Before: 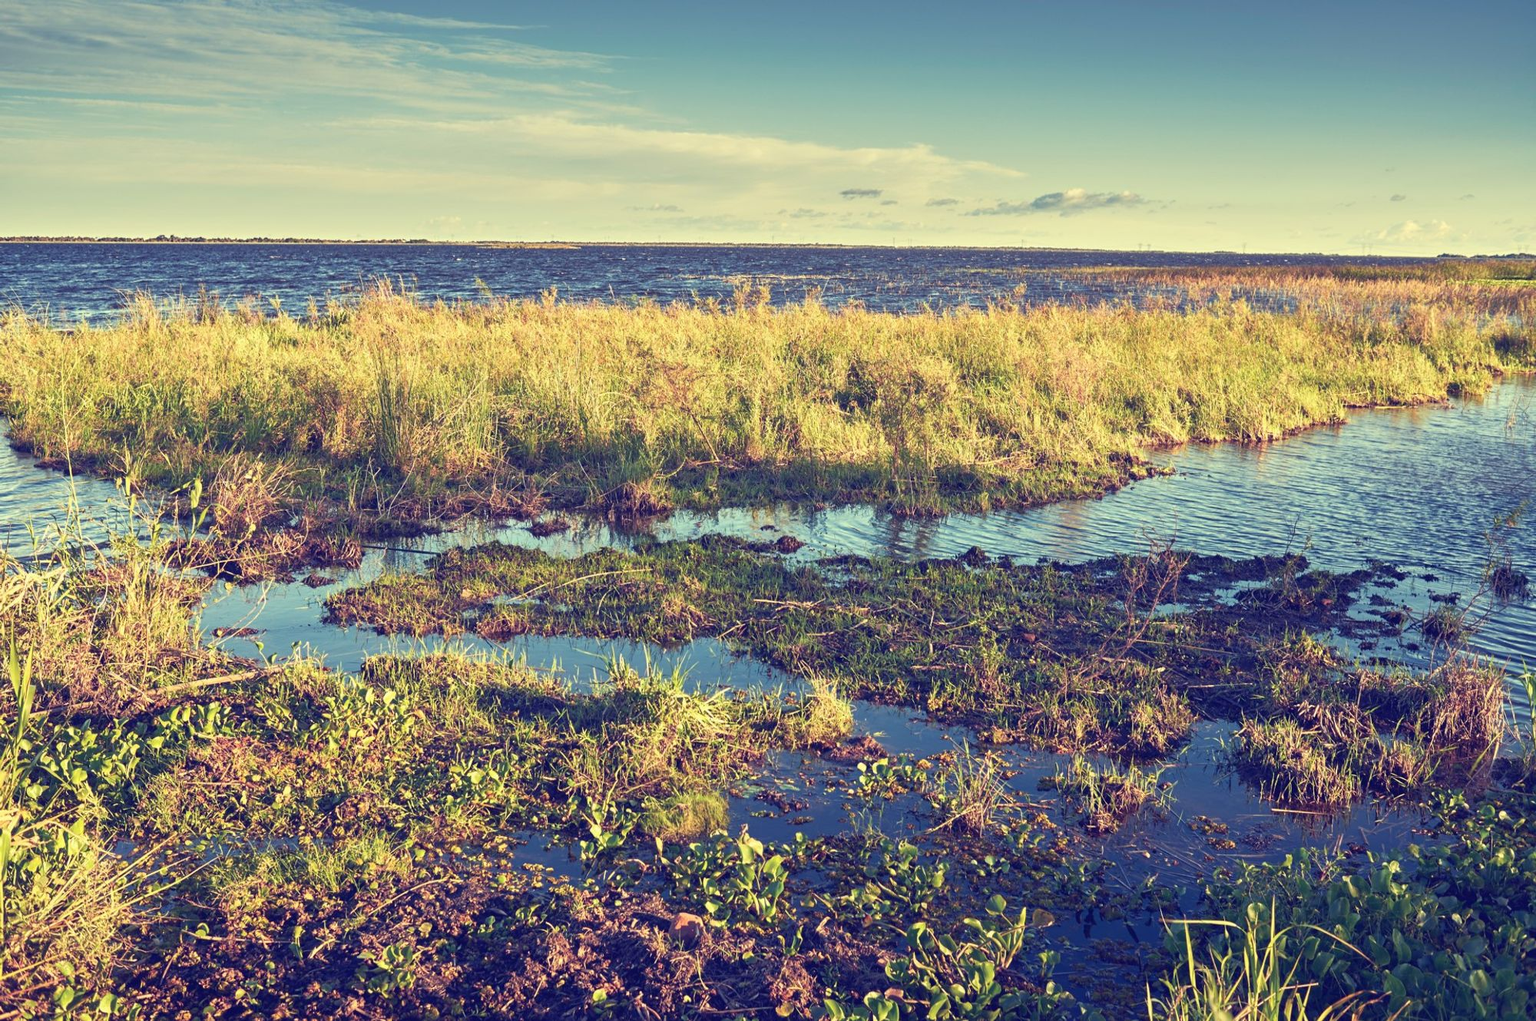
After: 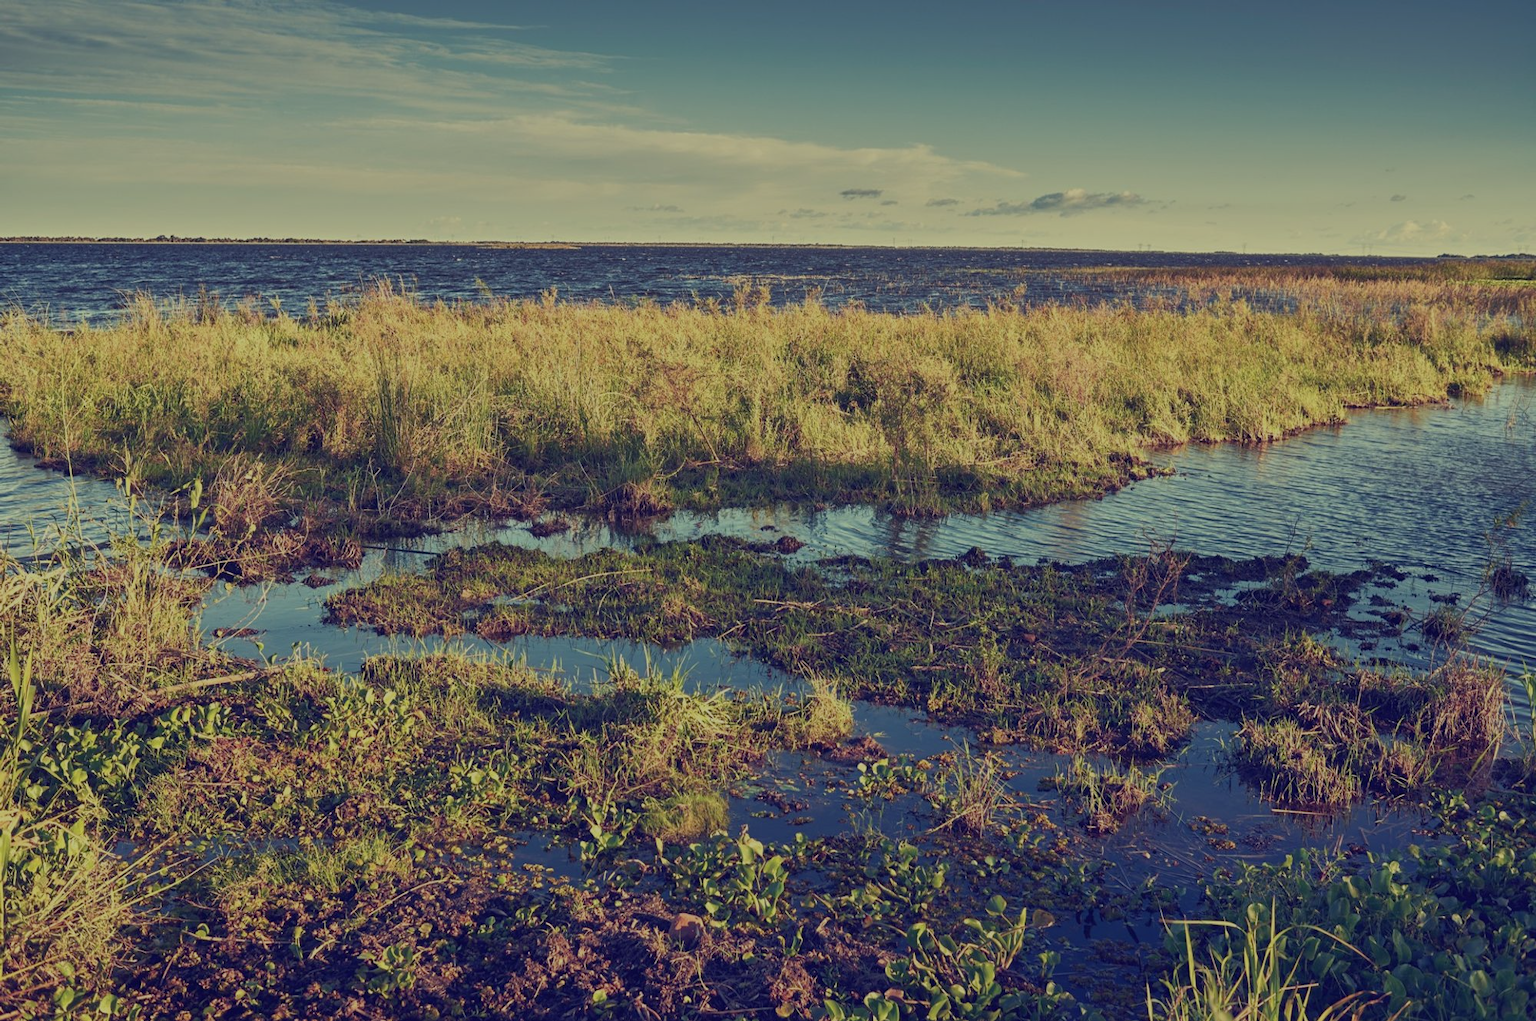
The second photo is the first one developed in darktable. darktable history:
tone equalizer: -8 EV -0.02 EV, -7 EV 0.015 EV, -6 EV -0.008 EV, -5 EV 0.005 EV, -4 EV -0.033 EV, -3 EV -0.231 EV, -2 EV -0.683 EV, -1 EV -0.984 EV, +0 EV -0.939 EV, smoothing diameter 24.79%, edges refinement/feathering 7.69, preserve details guided filter
contrast brightness saturation: saturation -0.06
